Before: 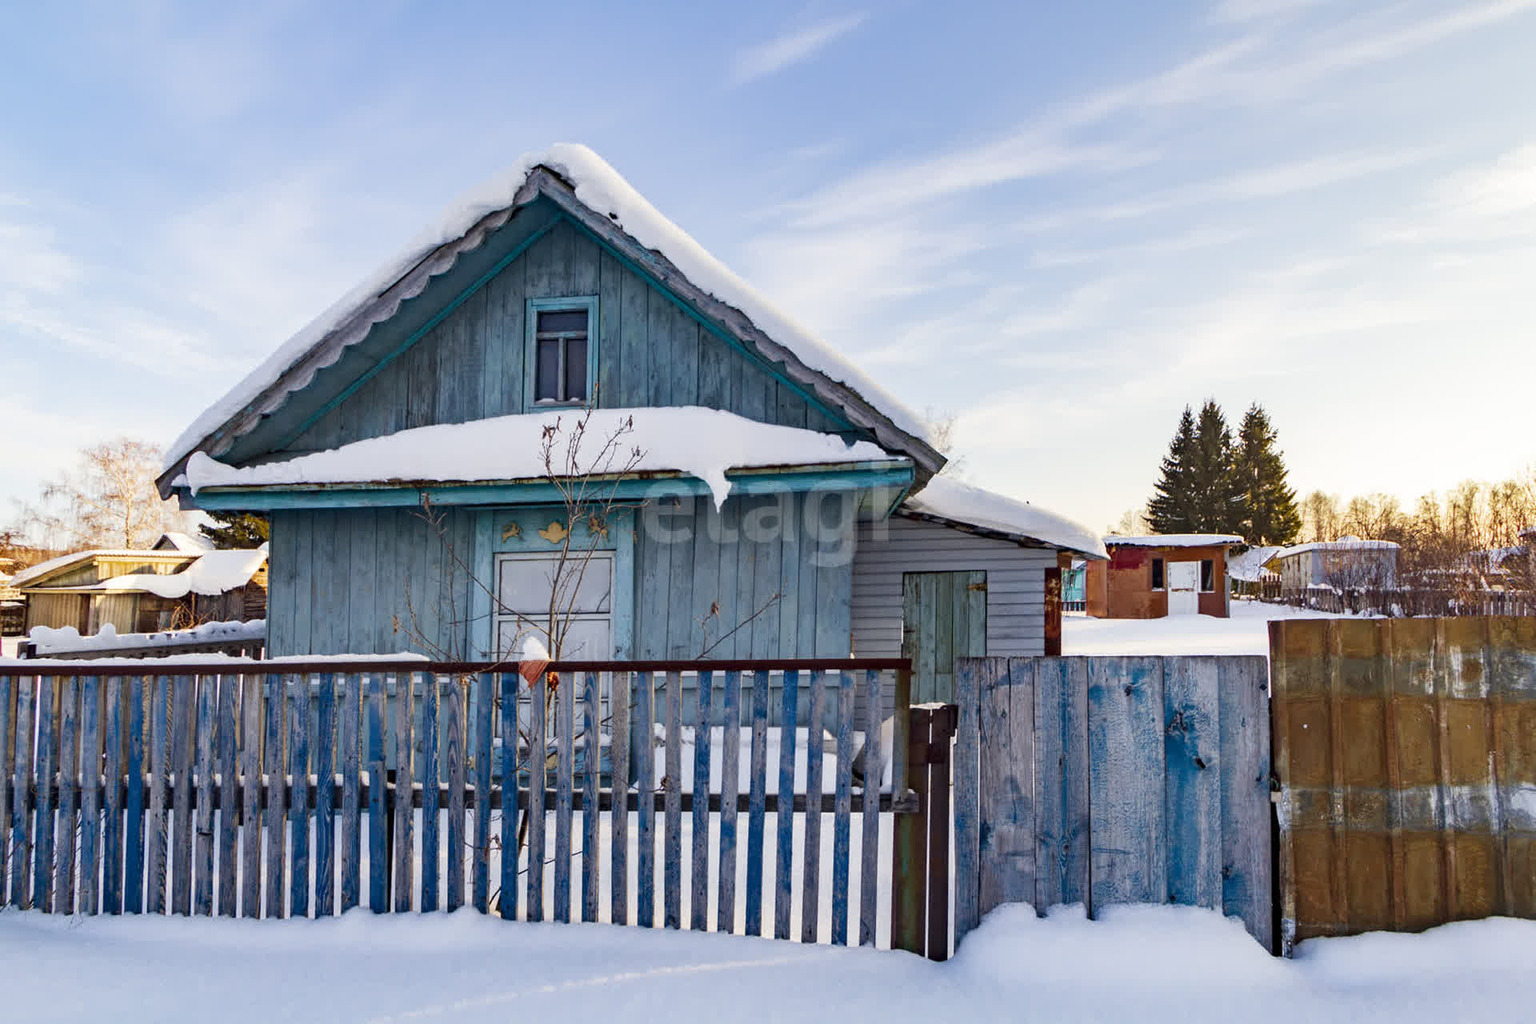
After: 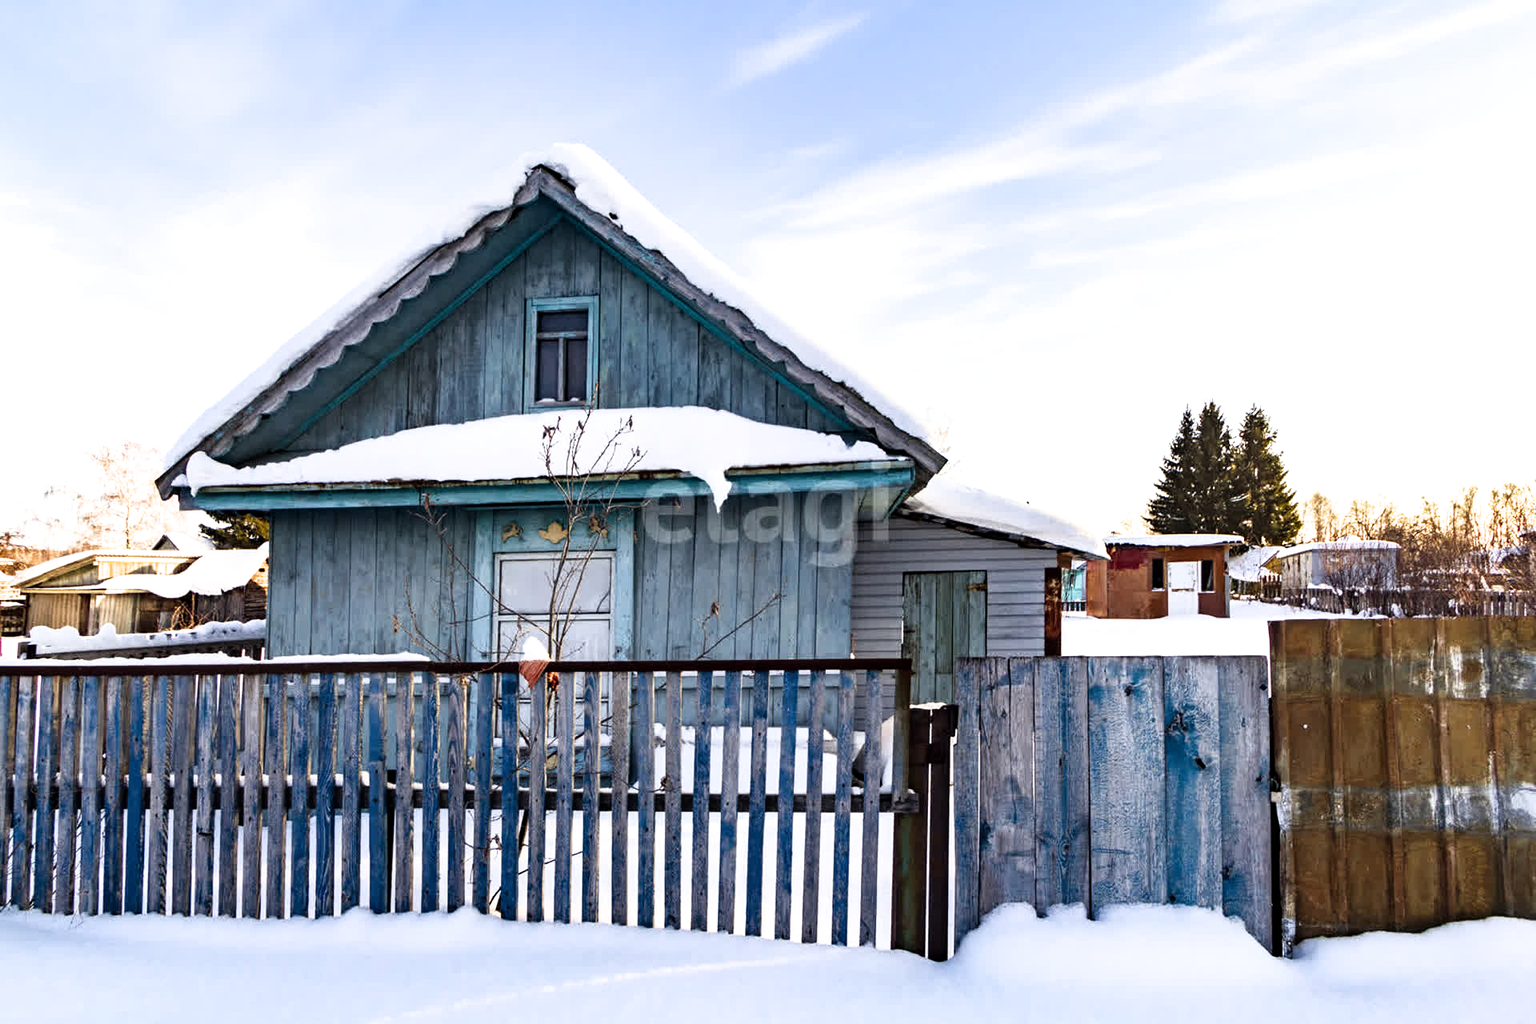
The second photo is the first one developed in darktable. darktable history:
exposure: exposure 0.236 EV
filmic rgb: white relative exposure 2.2 EV, hardness 6.97
